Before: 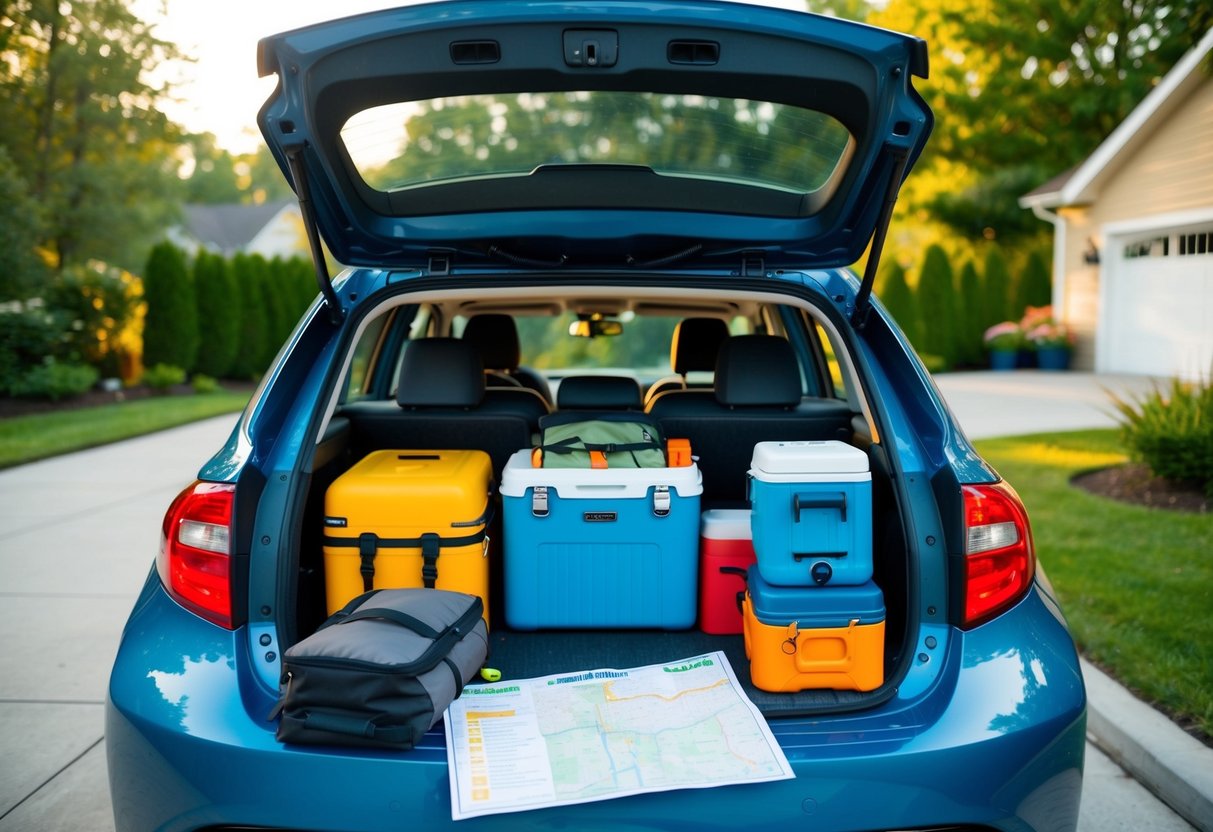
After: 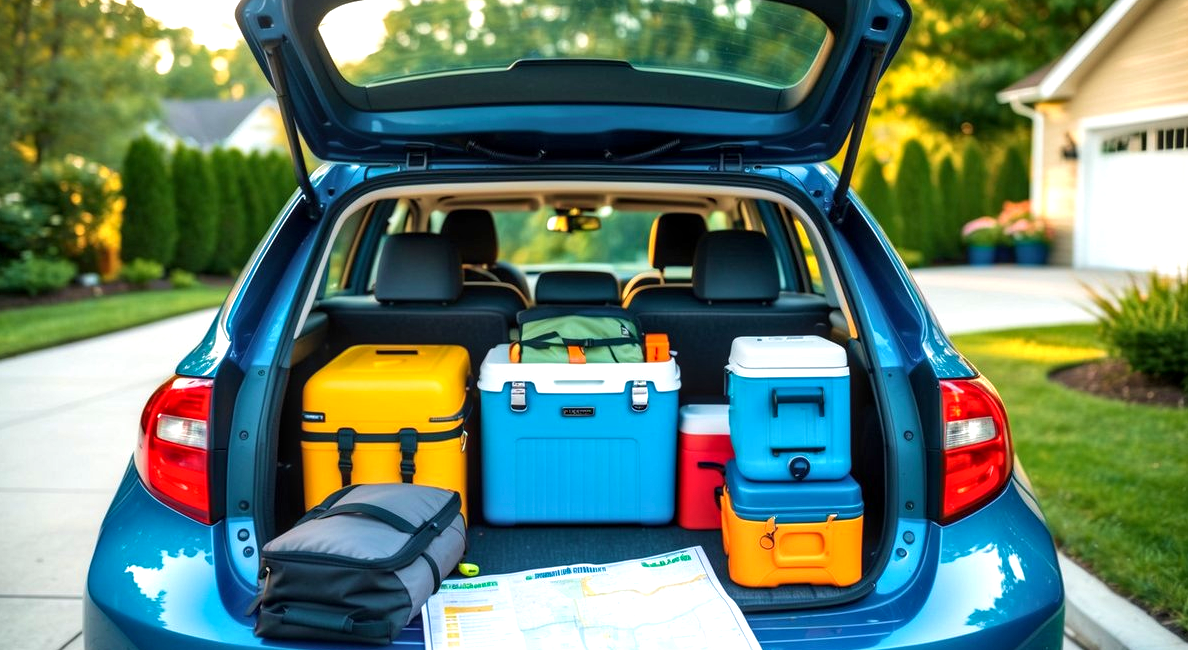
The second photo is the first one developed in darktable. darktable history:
local contrast: highlights 24%, detail 130%
velvia: on, module defaults
crop and rotate: left 1.837%, top 12.679%, right 0.203%, bottom 9.151%
exposure: exposure 0.607 EV, compensate highlight preservation false
